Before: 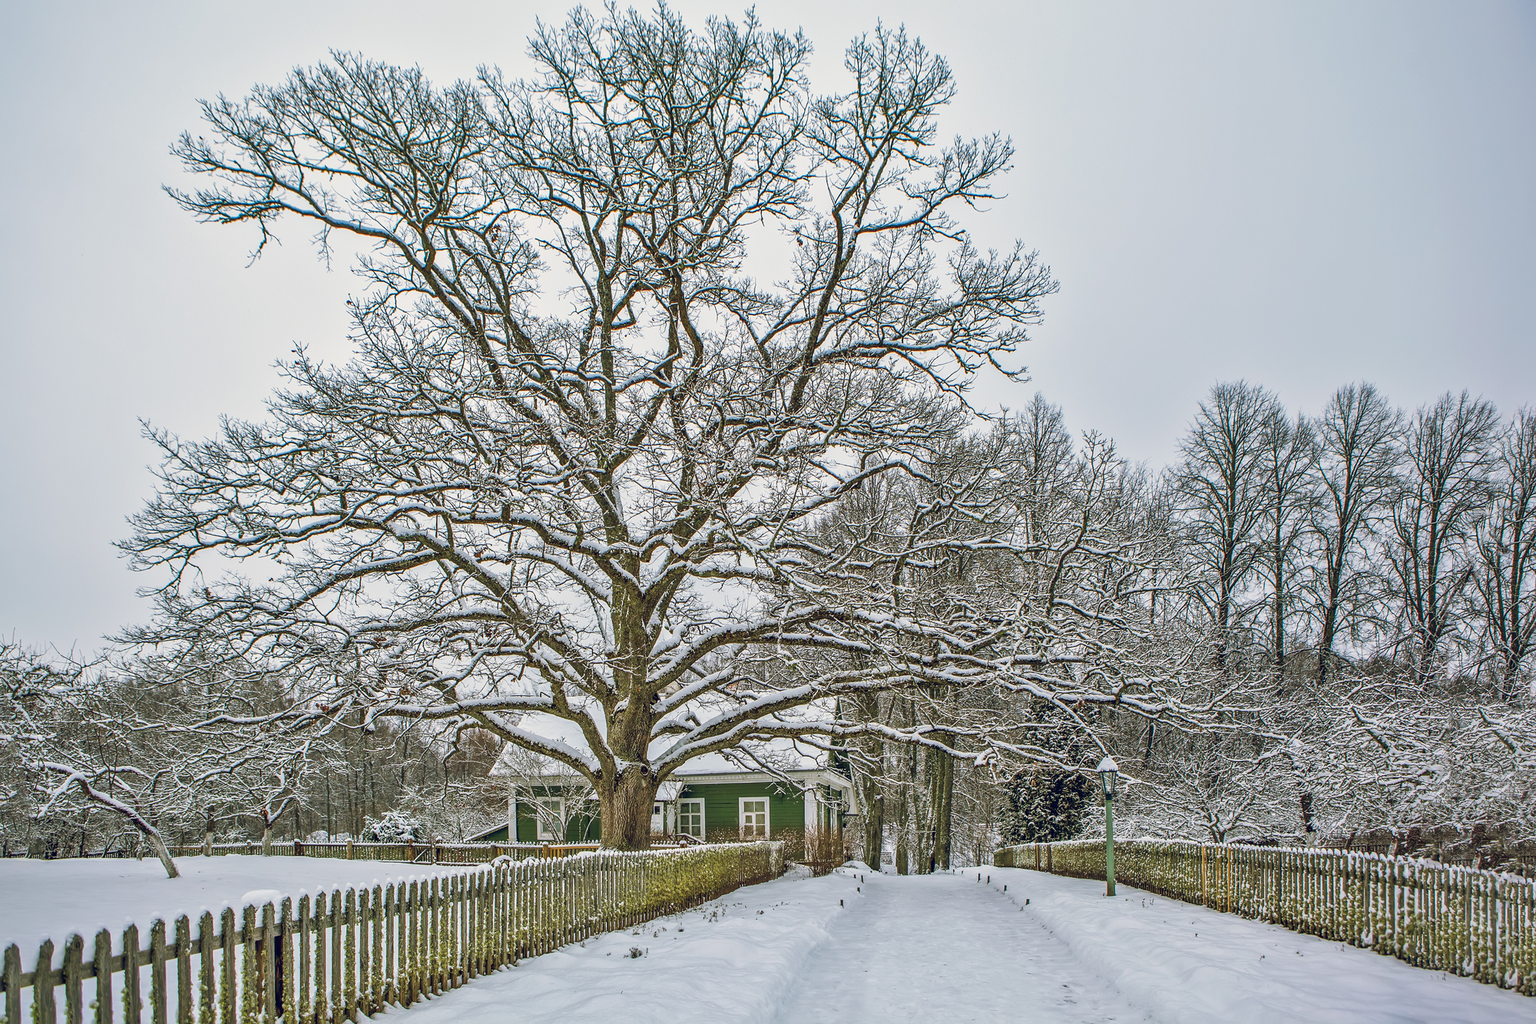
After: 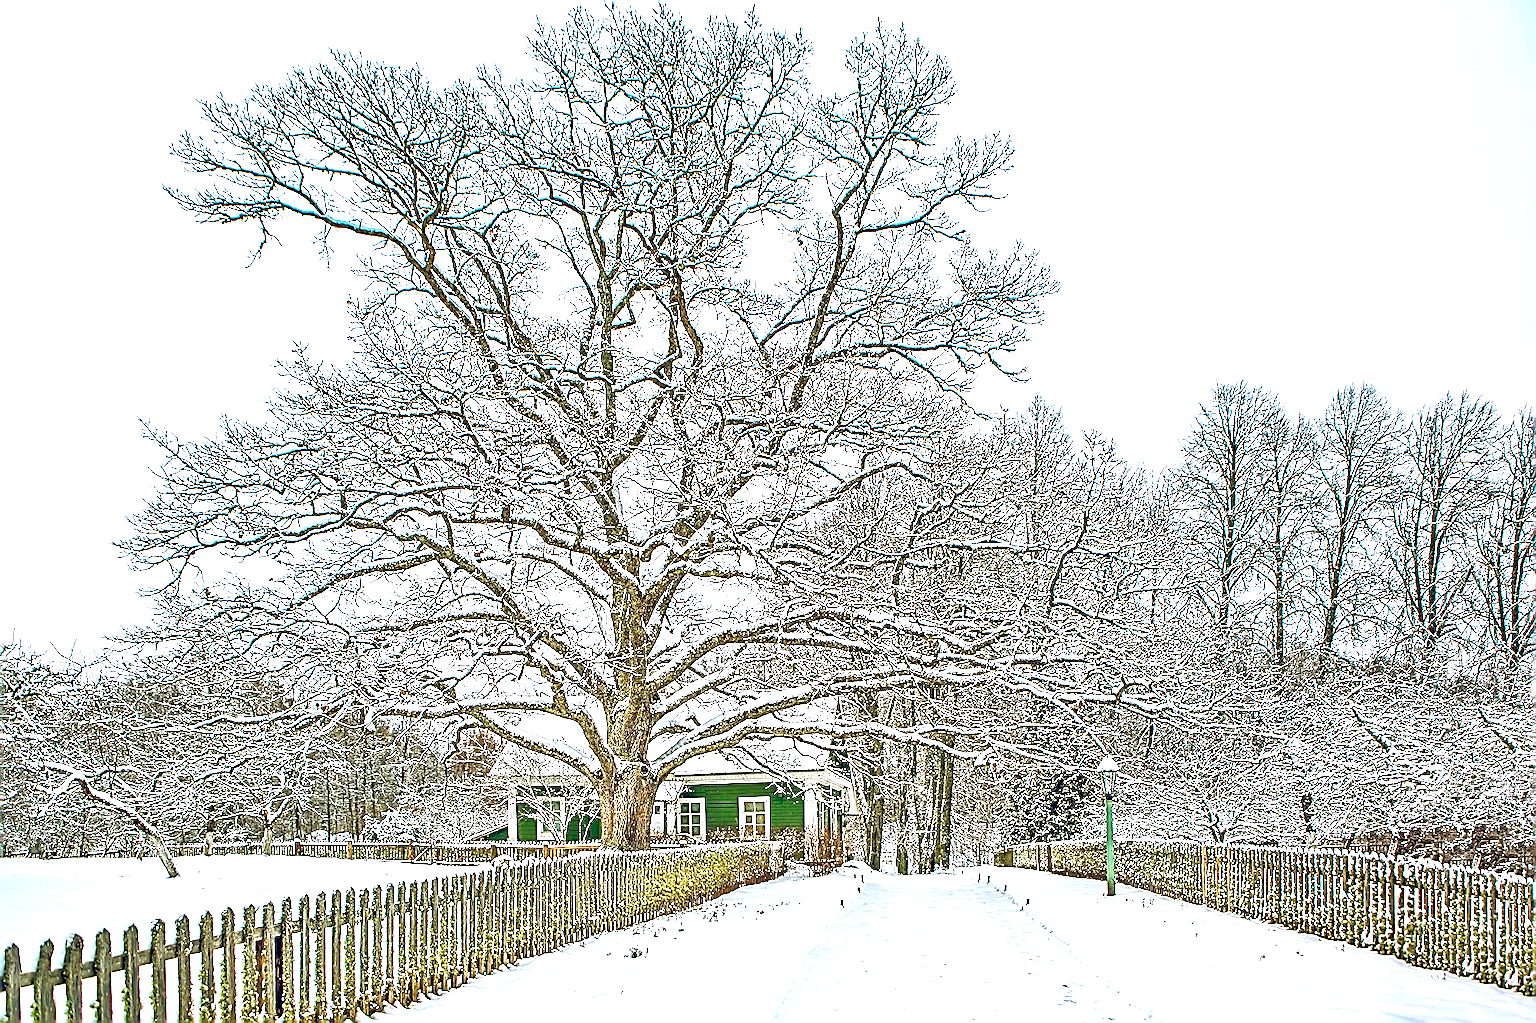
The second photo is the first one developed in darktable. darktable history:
sharpen: amount 1.861
color balance rgb: linear chroma grading › shadows 32%, linear chroma grading › global chroma -2%, linear chroma grading › mid-tones 4%, perceptual saturation grading › global saturation -2%, perceptual saturation grading › highlights -8%, perceptual saturation grading › mid-tones 8%, perceptual saturation grading › shadows 4%, perceptual brilliance grading › highlights 8%, perceptual brilliance grading › mid-tones 4%, perceptual brilliance grading › shadows 2%, global vibrance 16%, saturation formula JzAzBz (2021)
exposure: black level correction 0.001, exposure 1.116 EV, compensate highlight preservation false
